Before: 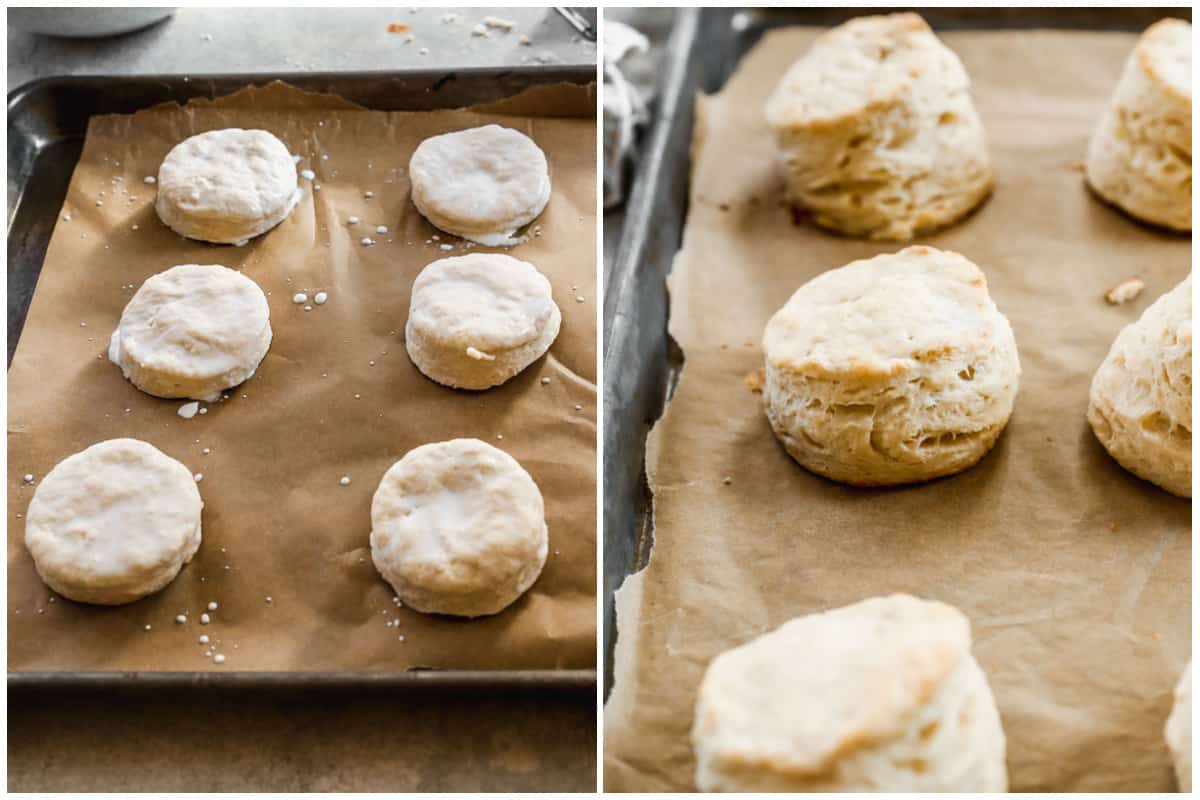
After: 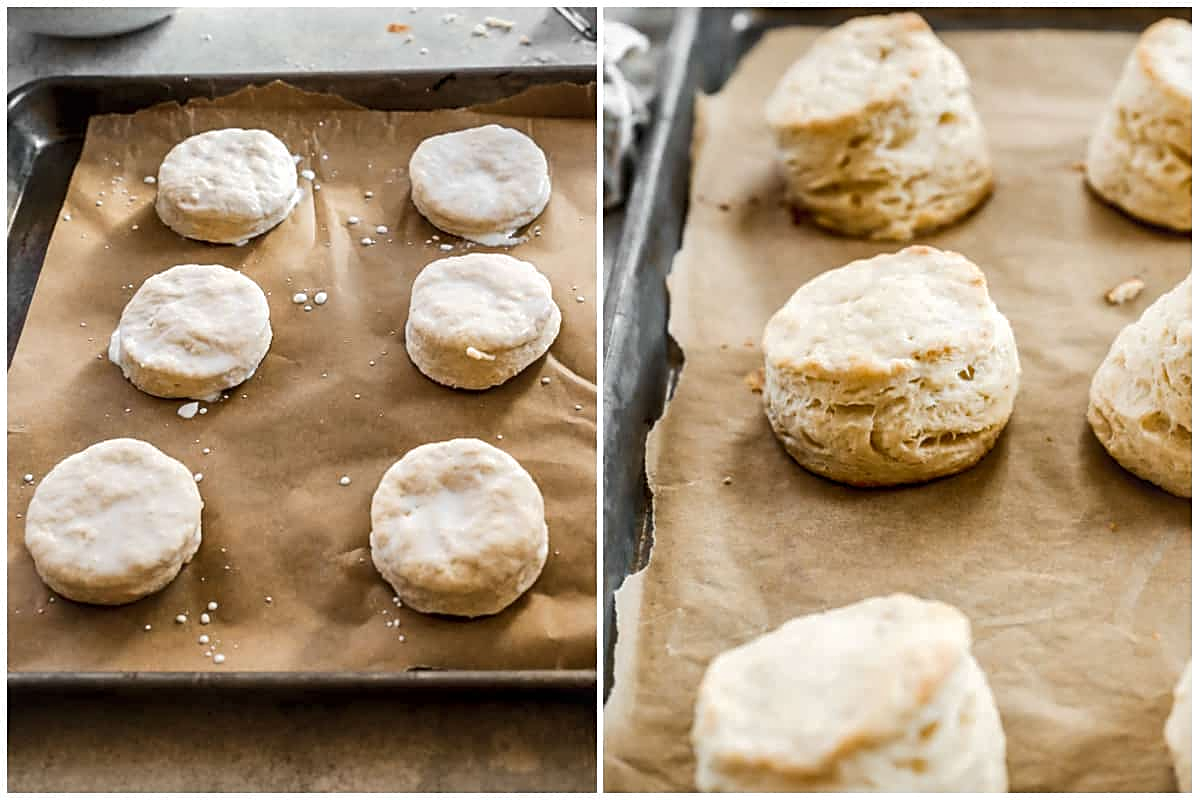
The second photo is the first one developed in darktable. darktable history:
sharpen: on, module defaults
local contrast: mode bilateral grid, contrast 19, coarseness 50, detail 147%, midtone range 0.2
tone curve: curves: ch0 [(0, 0) (0.003, 0.018) (0.011, 0.024) (0.025, 0.038) (0.044, 0.067) (0.069, 0.098) (0.1, 0.13) (0.136, 0.165) (0.177, 0.205) (0.224, 0.249) (0.277, 0.304) (0.335, 0.365) (0.399, 0.432) (0.468, 0.505) (0.543, 0.579) (0.623, 0.652) (0.709, 0.725) (0.801, 0.802) (0.898, 0.876) (1, 1)], color space Lab, independent channels, preserve colors none
